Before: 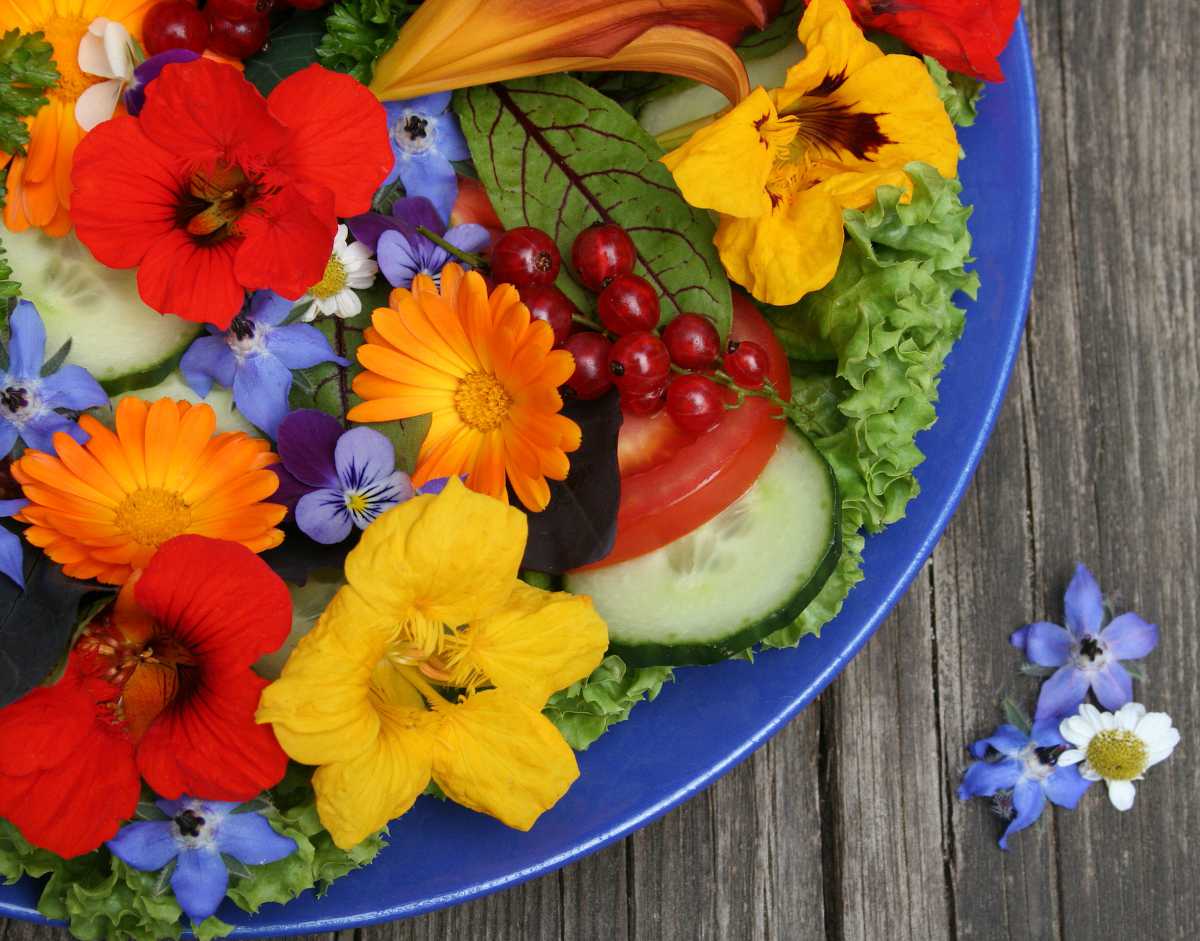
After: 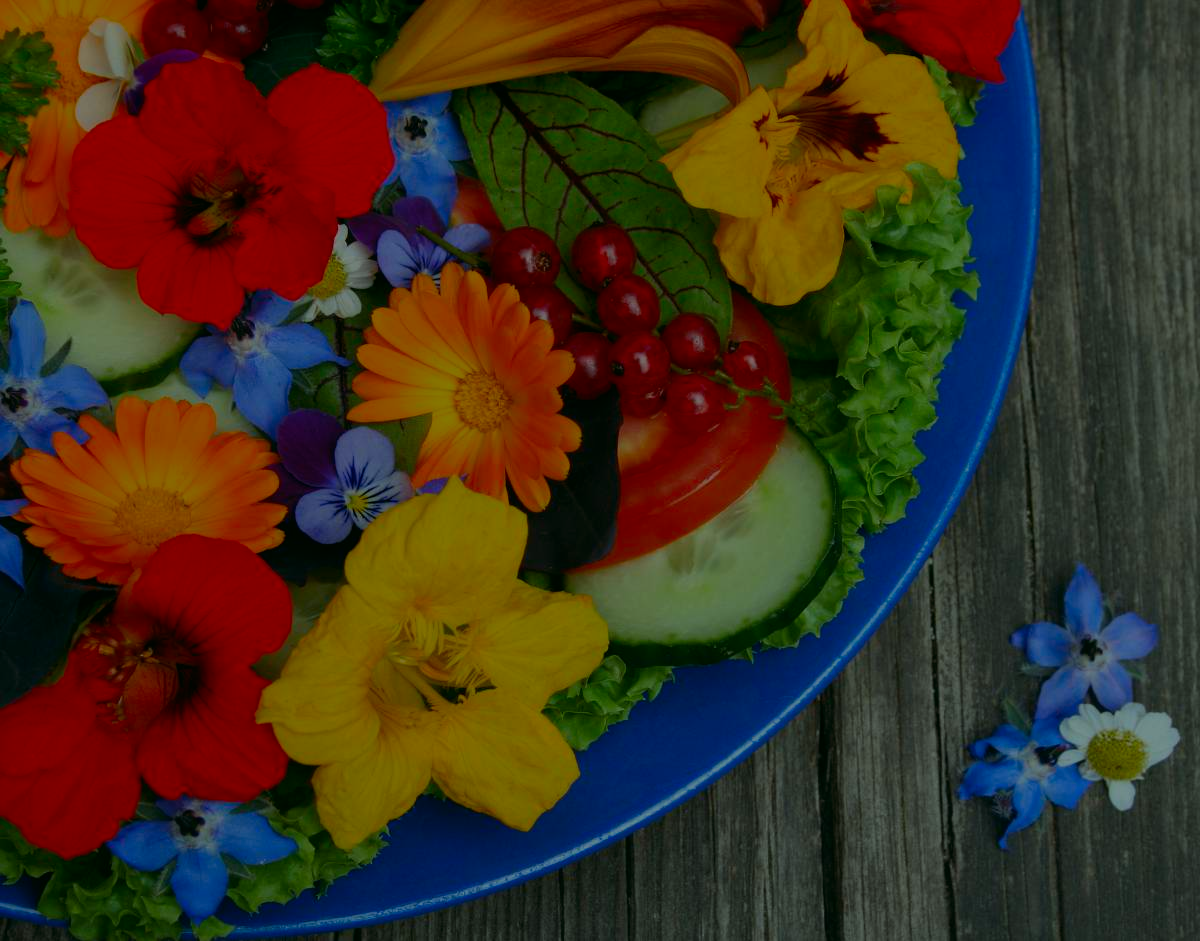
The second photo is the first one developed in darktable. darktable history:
exposure: exposure -1.911 EV, compensate highlight preservation false
color correction: highlights a* -7.3, highlights b* 0.921, shadows a* -3.66, saturation 1.38
